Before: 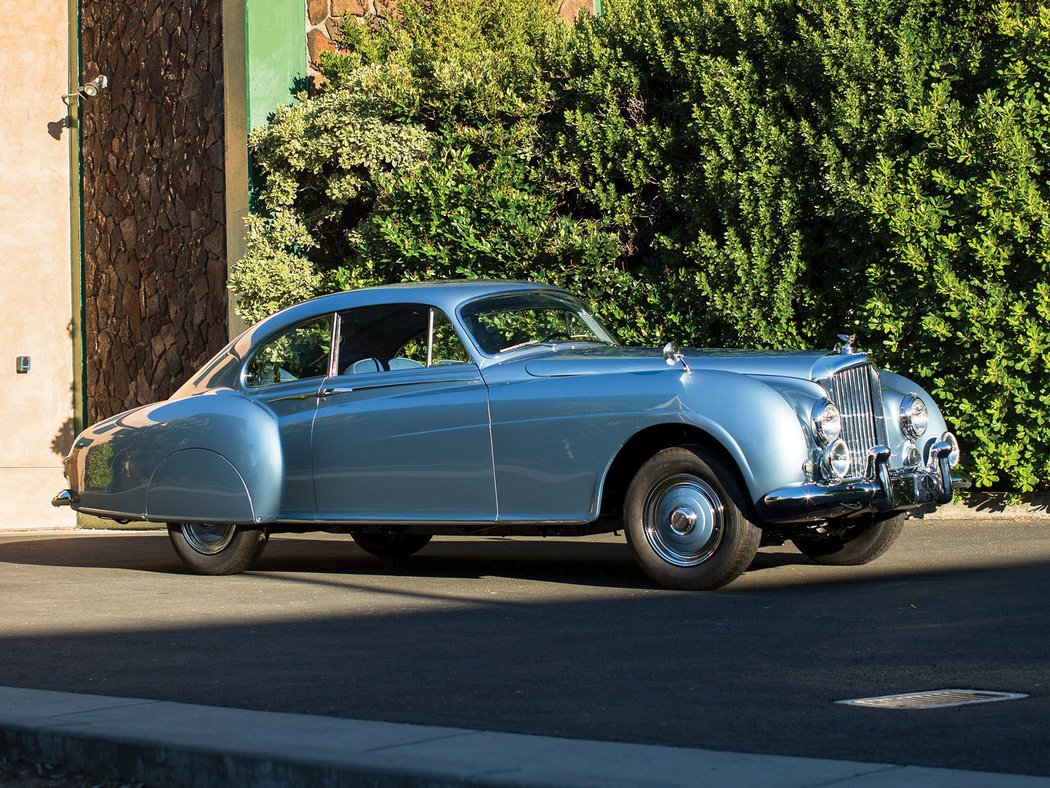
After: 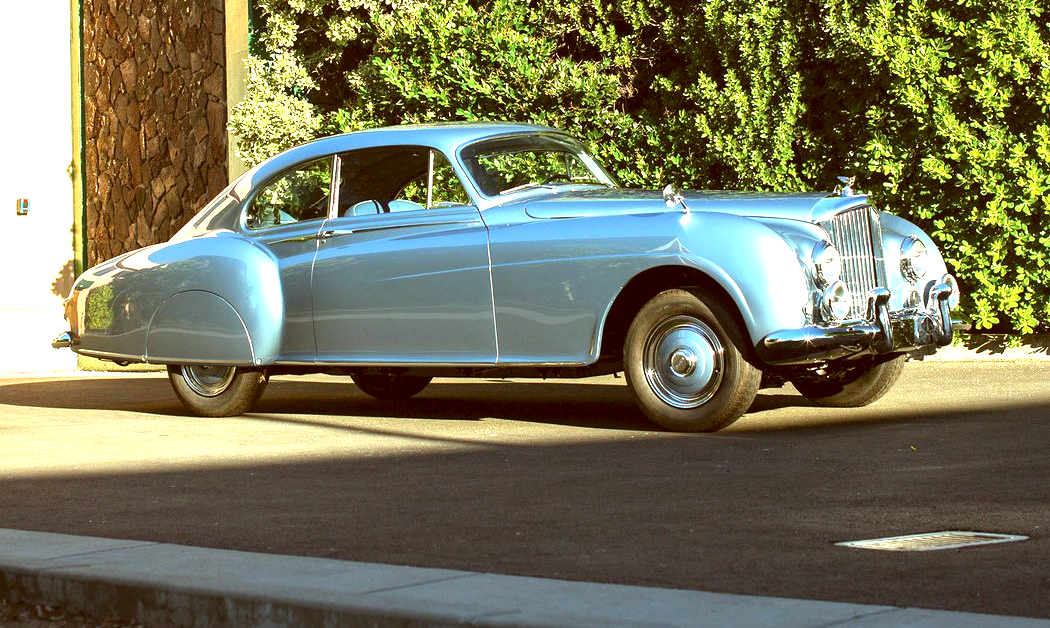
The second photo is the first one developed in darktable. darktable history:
color correction: highlights a* -6.28, highlights b* 9.36, shadows a* 10.85, shadows b* 23.87
crop and rotate: top 20.253%
exposure: black level correction 0, exposure 1.386 EV, compensate exposure bias true, compensate highlight preservation false
